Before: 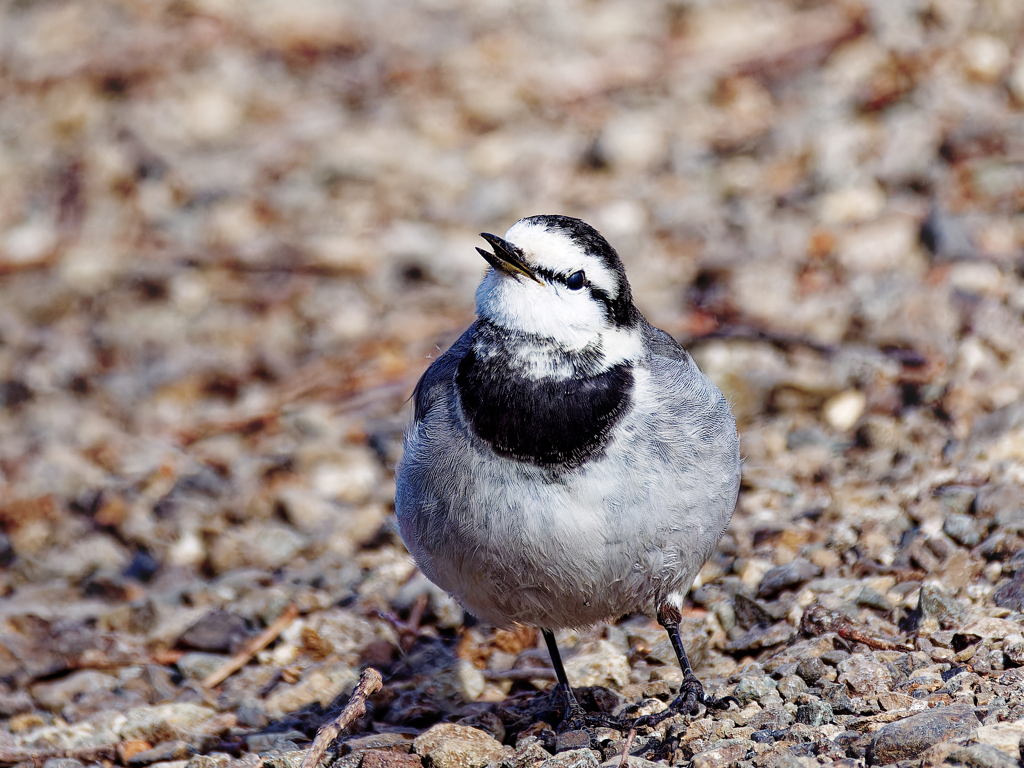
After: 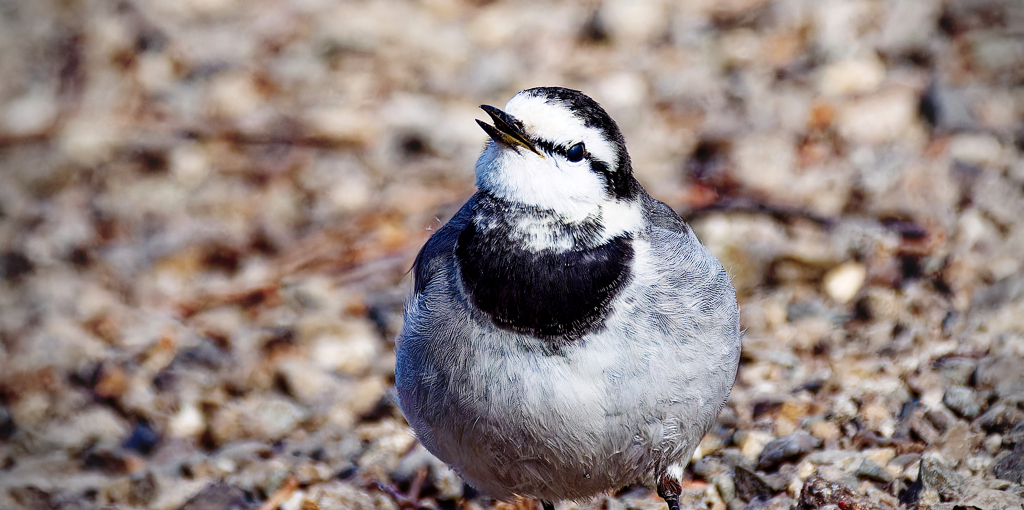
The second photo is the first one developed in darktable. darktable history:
crop: top 16.767%, bottom 16.766%
vignetting: fall-off radius 32.42%
contrast brightness saturation: contrast 0.149, brightness -0.006, saturation 0.098
